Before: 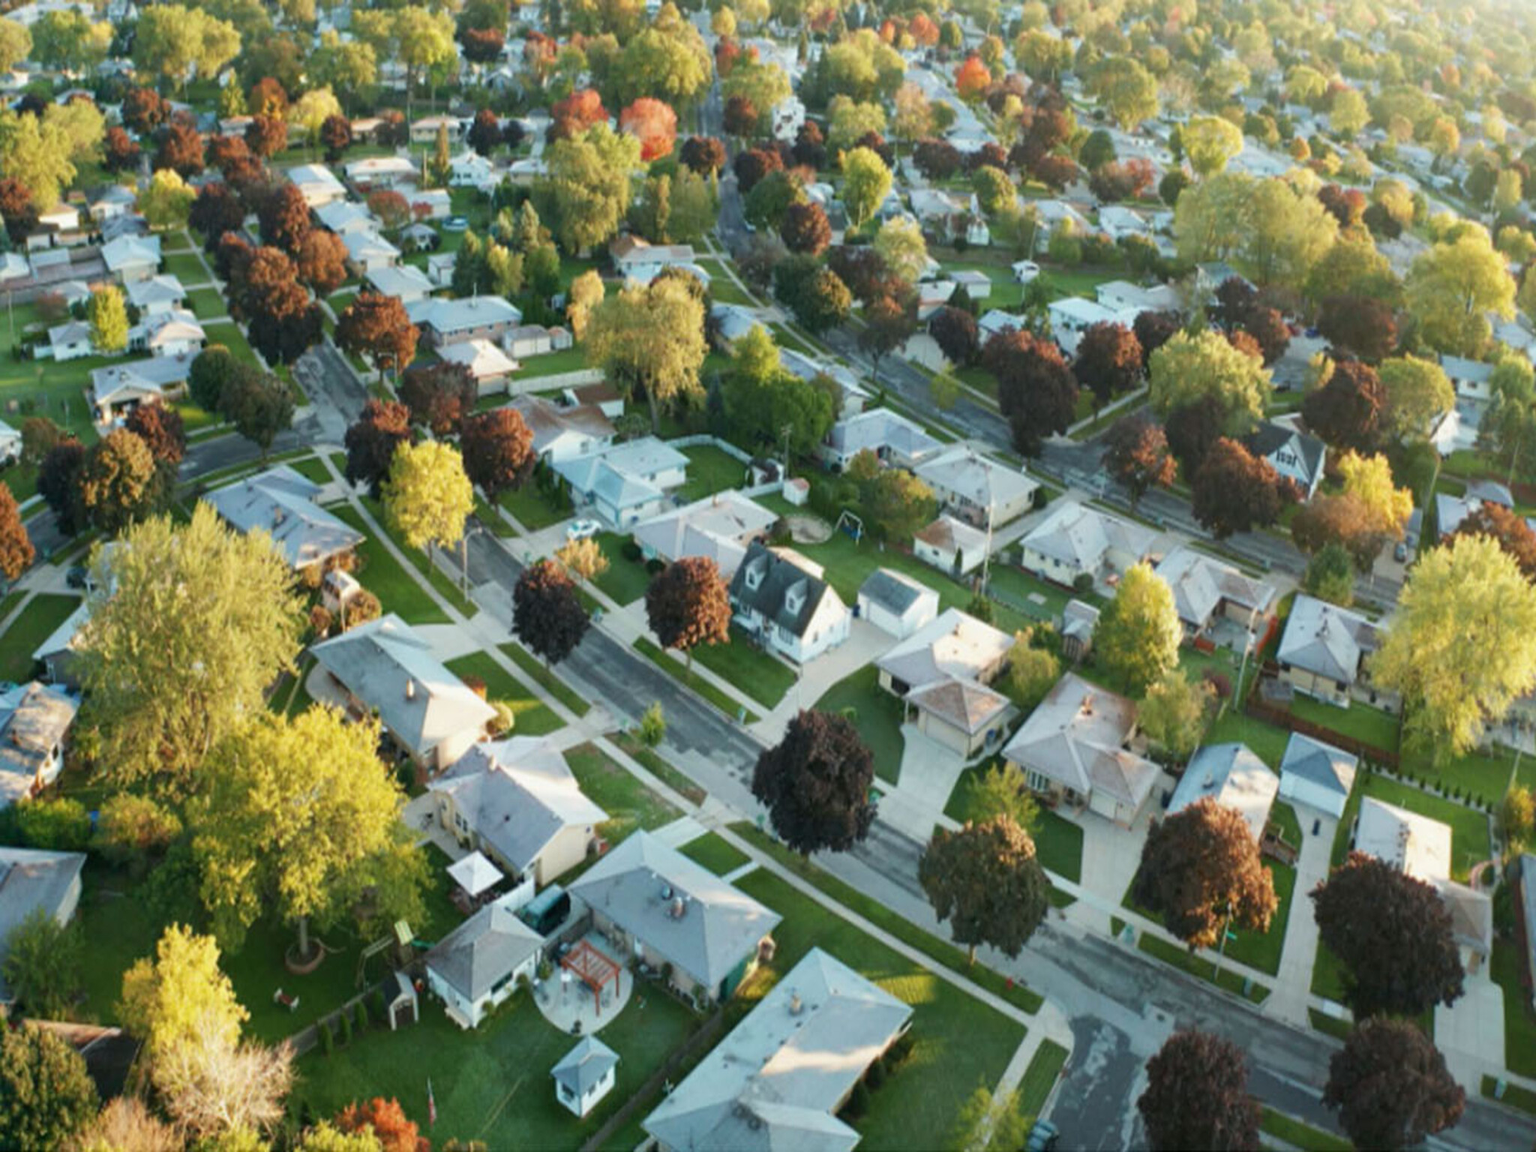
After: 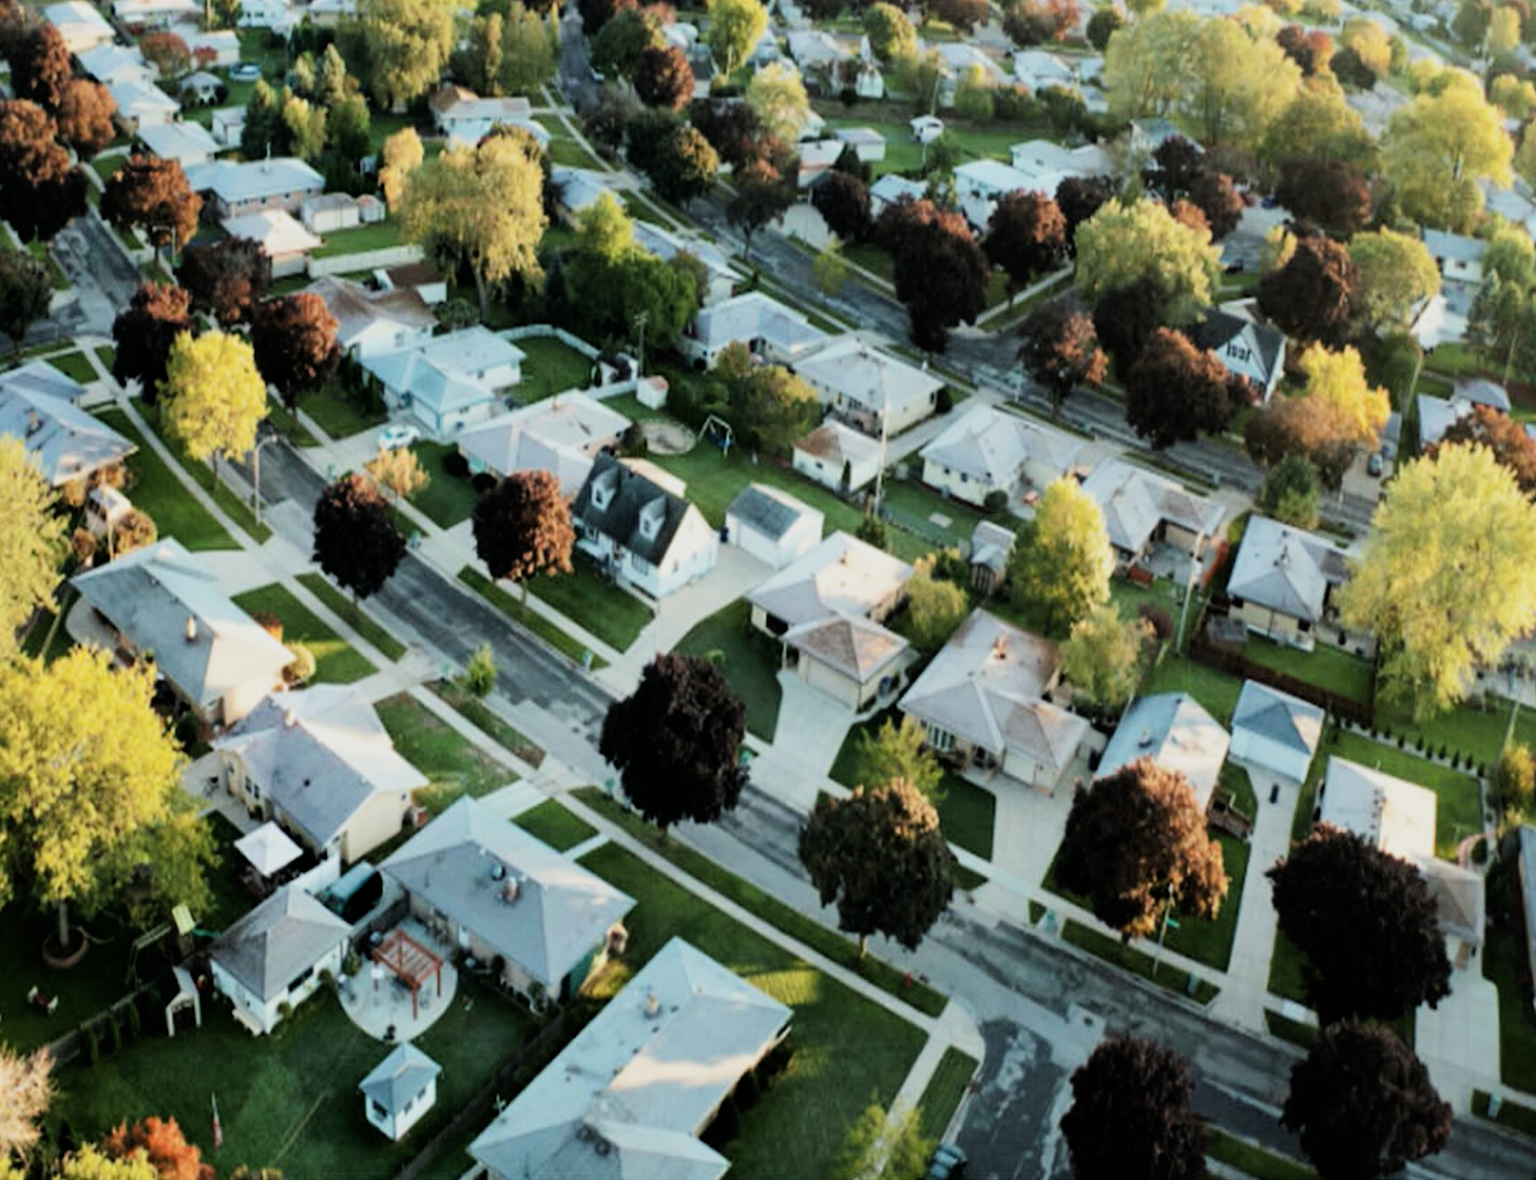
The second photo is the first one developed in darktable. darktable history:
rotate and perspective: automatic cropping off
crop: left 16.315%, top 14.246%
filmic rgb: black relative exposure -5 EV, hardness 2.88, contrast 1.5
color zones: curves: ch0 [(0, 0.5) (0.143, 0.5) (0.286, 0.5) (0.429, 0.5) (0.571, 0.5) (0.714, 0.476) (0.857, 0.5) (1, 0.5)]; ch2 [(0, 0.5) (0.143, 0.5) (0.286, 0.5) (0.429, 0.5) (0.571, 0.5) (0.714, 0.487) (0.857, 0.5) (1, 0.5)]
